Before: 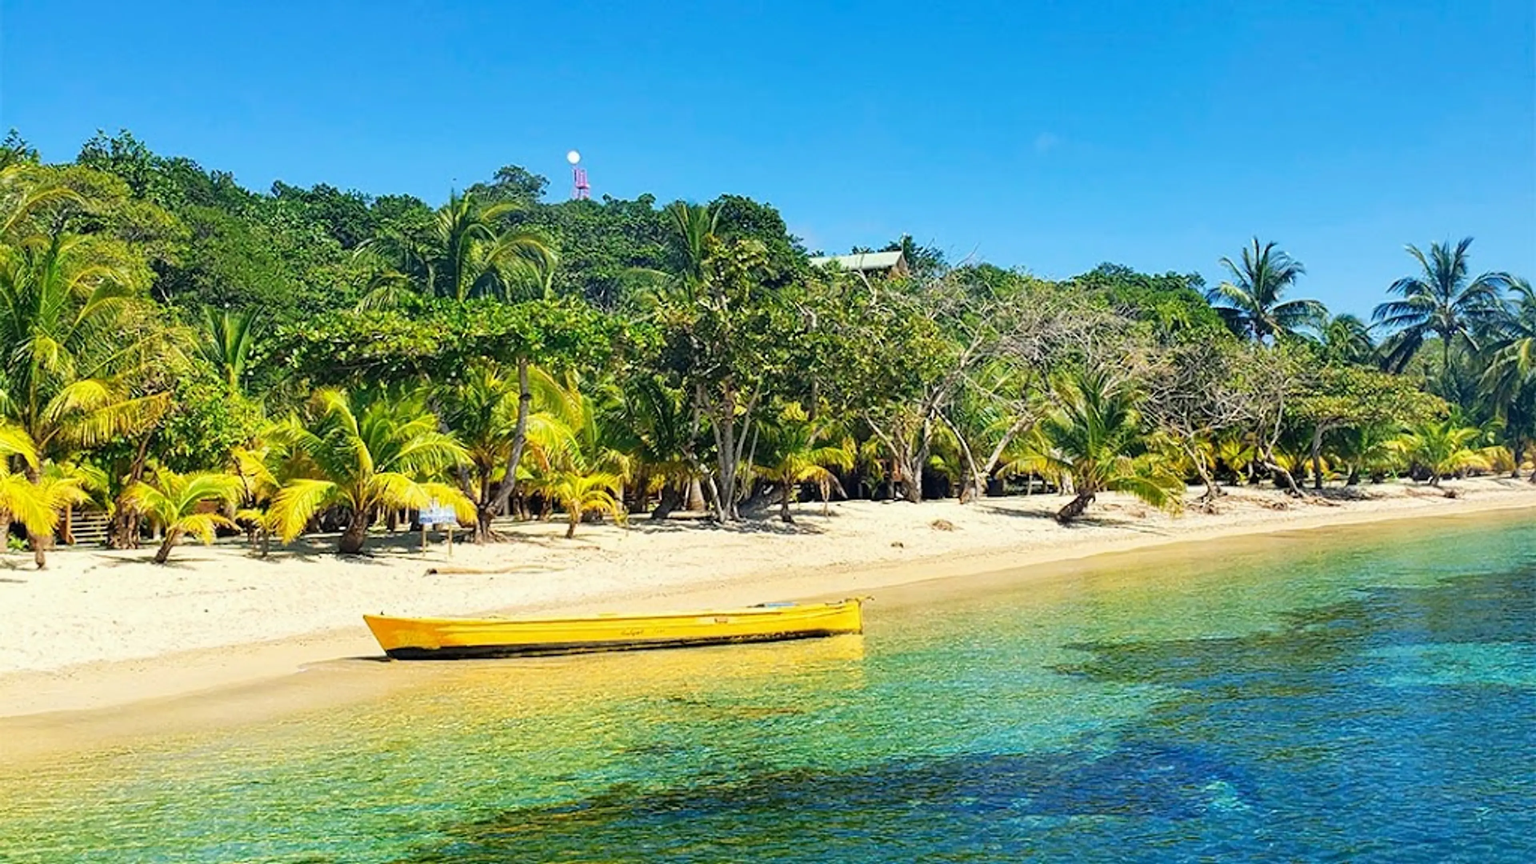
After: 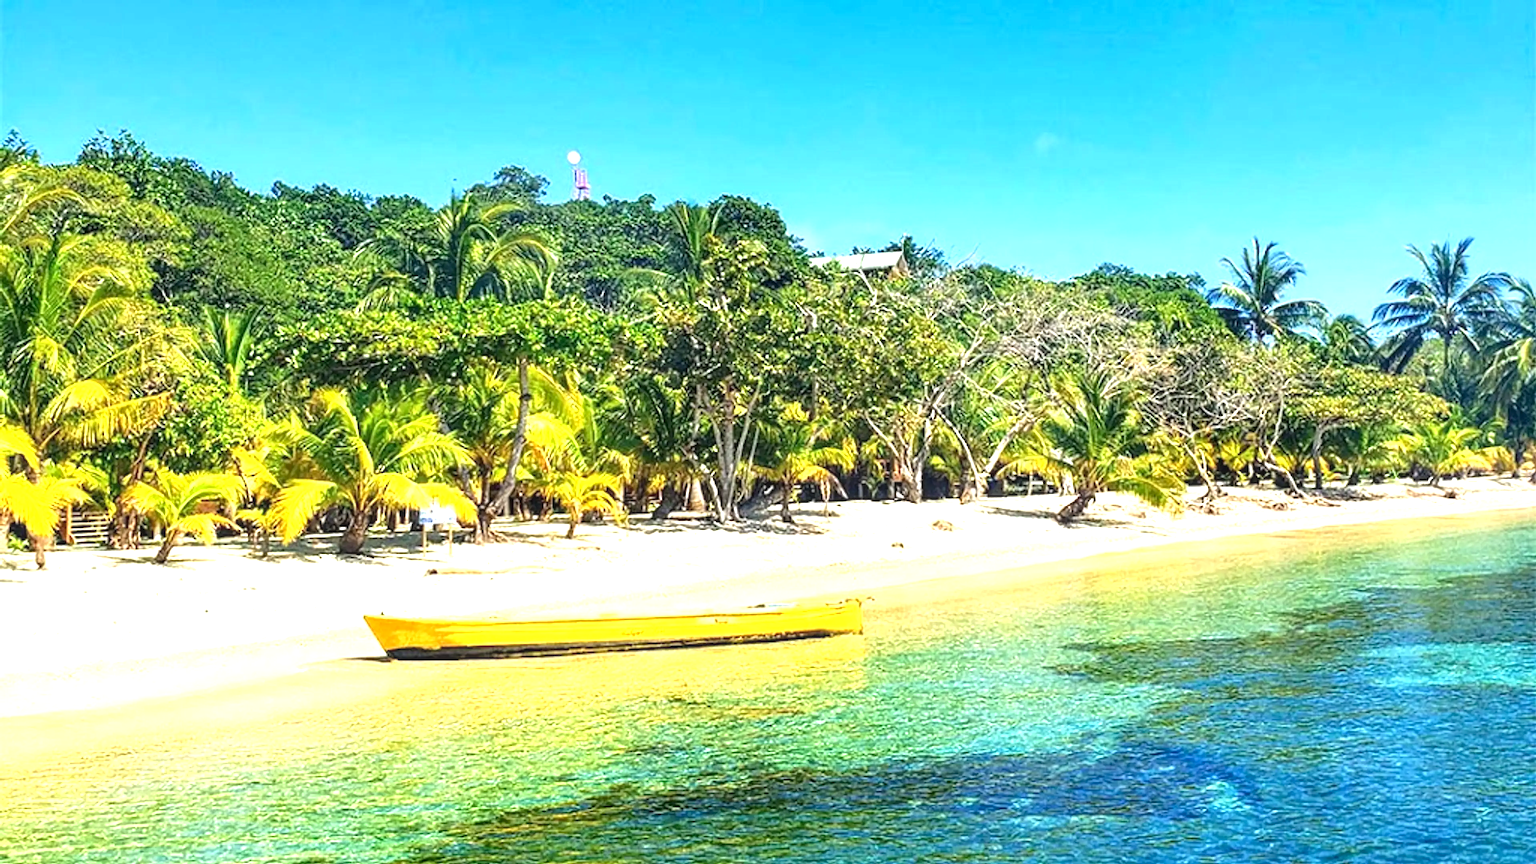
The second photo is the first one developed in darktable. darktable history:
local contrast: on, module defaults
exposure: exposure 0.935 EV, compensate highlight preservation false
